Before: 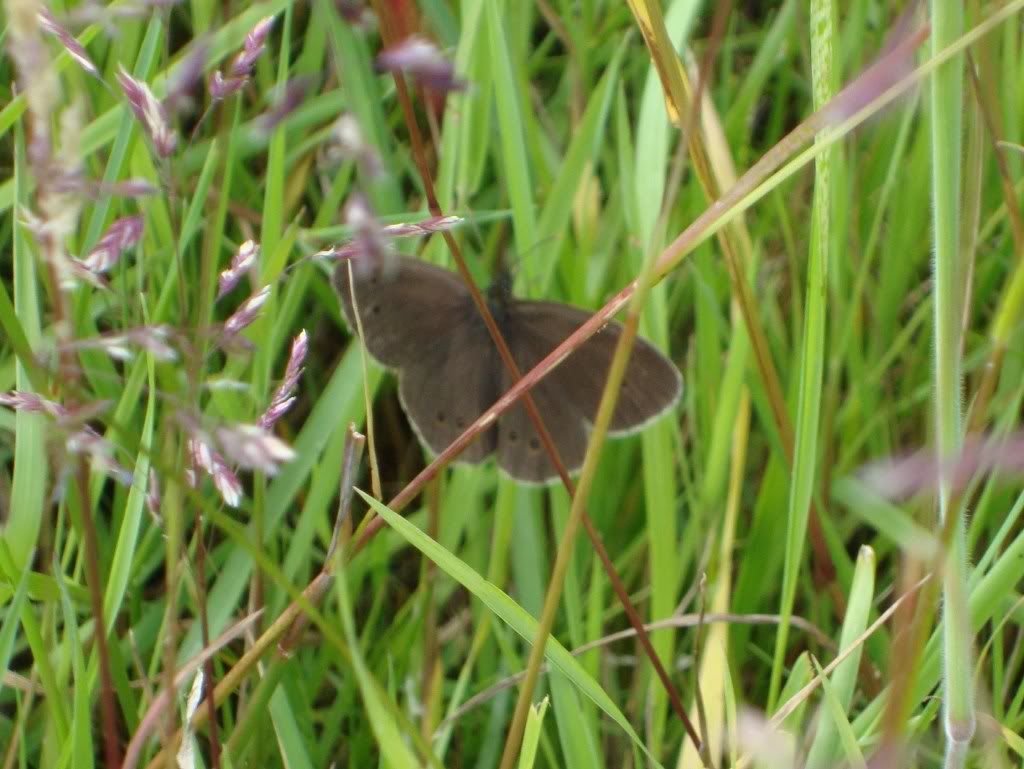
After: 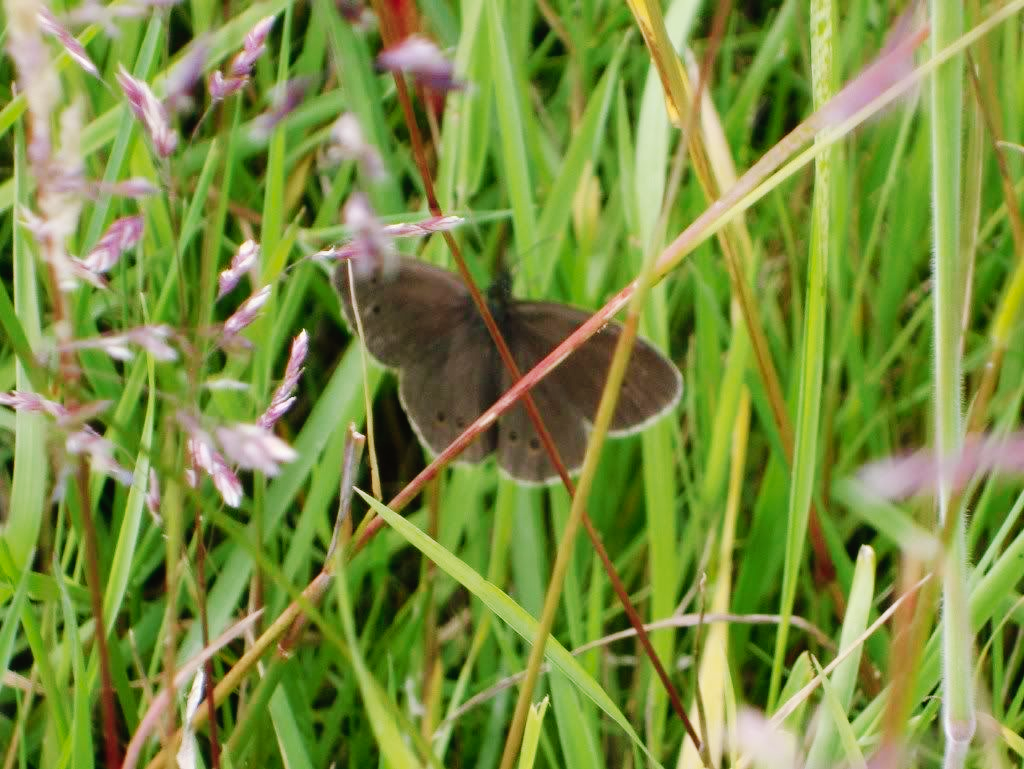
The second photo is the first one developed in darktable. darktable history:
tone curve: curves: ch0 [(0, 0) (0.003, 0.002) (0.011, 0.006) (0.025, 0.012) (0.044, 0.021) (0.069, 0.027) (0.1, 0.035) (0.136, 0.06) (0.177, 0.108) (0.224, 0.173) (0.277, 0.26) (0.335, 0.353) (0.399, 0.453) (0.468, 0.555) (0.543, 0.641) (0.623, 0.724) (0.709, 0.792) (0.801, 0.857) (0.898, 0.918) (1, 1)], preserve colors none
color look up table: target L [92.91, 87.01, 88.08, 84.07, 70.46, 63.71, 61.91, 50.68, 44.66, 38.92, 29.9, 11.91, 200.18, 100.67, 85.55, 81.53, 63.25, 71.01, 63.28, 49.68, 60.86, 46.77, 47.85, 44.25, 35.53, 37.54, 33.7, 28.85, 15.53, 86.98, 83.84, 73.89, 58.19, 68.11, 68.36, 58.77, 57.23, 44.8, 50.56, 37.53, 36.58, 37.93, 31.45, 11.66, 5.759, 90.35, 78.56, 57.29, 37.44], target a [-22.13, -31.32, -38.52, -62.48, -11.24, -64.82, -47.9, -13.18, -27.82, -29.32, -19.99, -15.07, 0, 0, 17.93, 6.478, 50.28, 30.21, 12.7, 71.39, 25.46, 65.75, 56.39, 61.06, 38.79, 47.34, 22.68, 34.88, 23.73, 24.4, 7.793, 10.66, 67.69, 39.26, 67.77, 37.95, 4.602, 4.822, 74.94, 26.12, 22.76, 54.2, -0.1, 25.11, 16.01, -12.97, -37.08, -21.56, -8.068], target b [95.39, 55.08, 1.017, 25.9, -2.522, 55.42, 31.72, 24.06, 34.59, 28.53, 12.44, 13.37, 0, 0, 19.86, 72.04, 15.66, 57.18, 57.6, 22.03, 27.13, 45.87, 45.92, 7.819, 16.59, 36.37, 31.02, 8.508, 19.8, -16.46, -5.245, -35.16, -21, -45.61, -47.15, -18.81, -12.74, -66.66, -42.97, -80.67, -34.53, -58.65, -0.686, -35.06, 0.678, -10.64, -10.93, -45.11, -23.44], num patches 49
